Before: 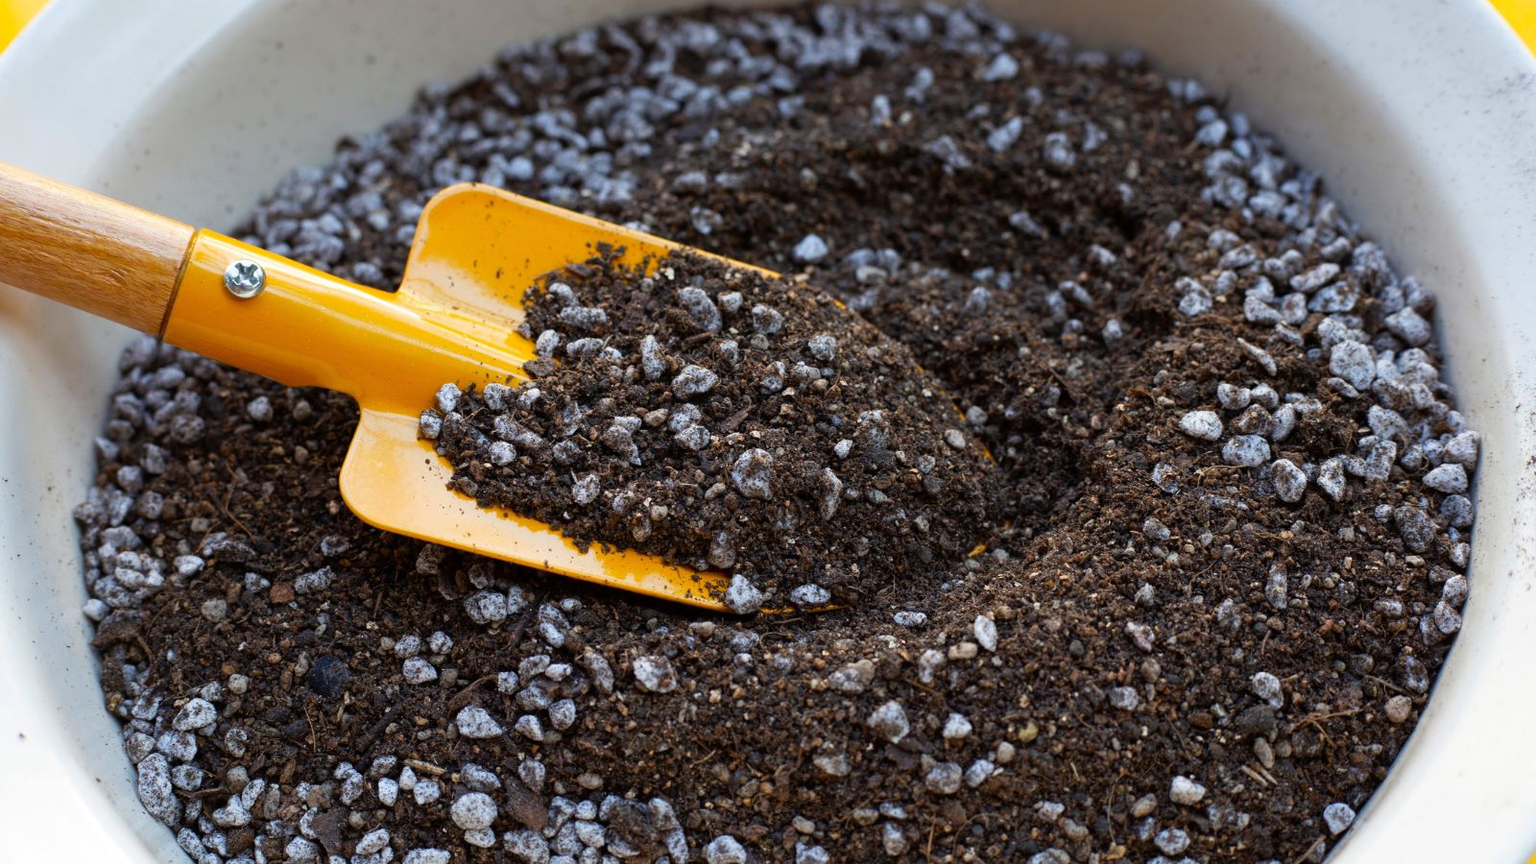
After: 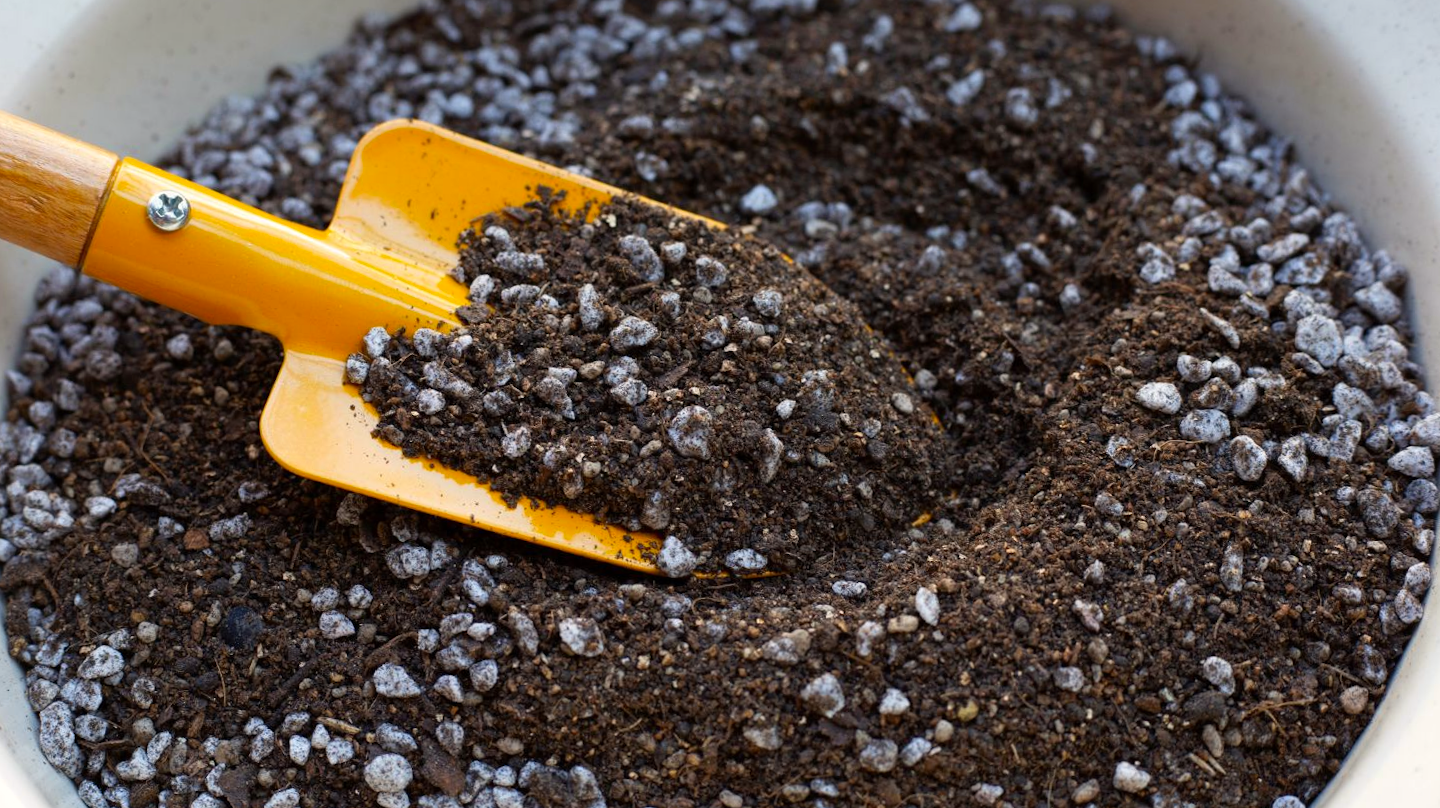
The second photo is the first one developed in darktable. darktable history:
crop and rotate: angle -1.97°, left 3.105%, top 4.249%, right 1.413%, bottom 0.425%
color correction: highlights a* 0.851, highlights b* 2.8, saturation 1.06
